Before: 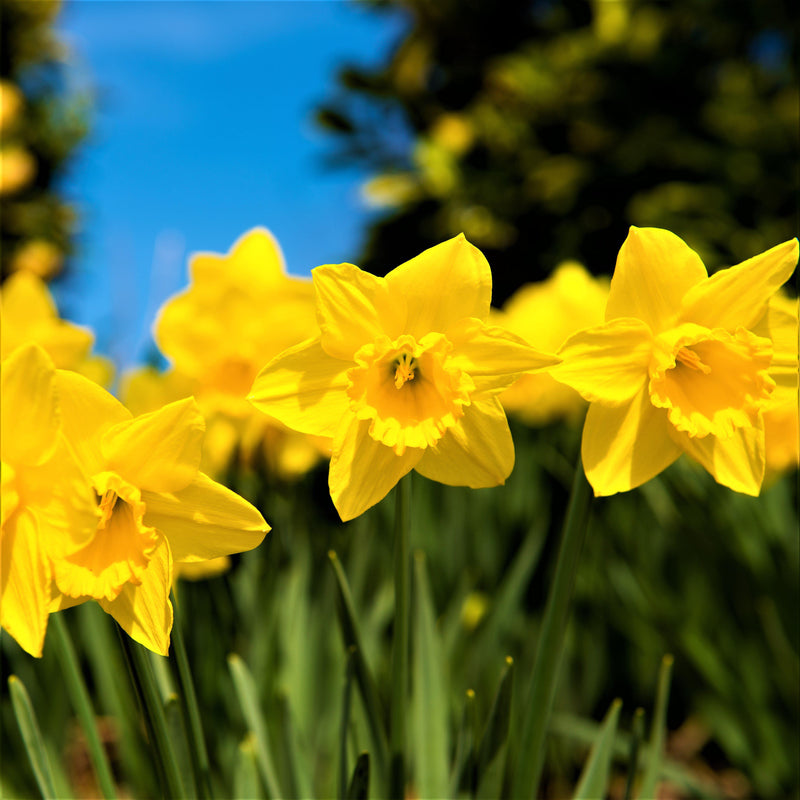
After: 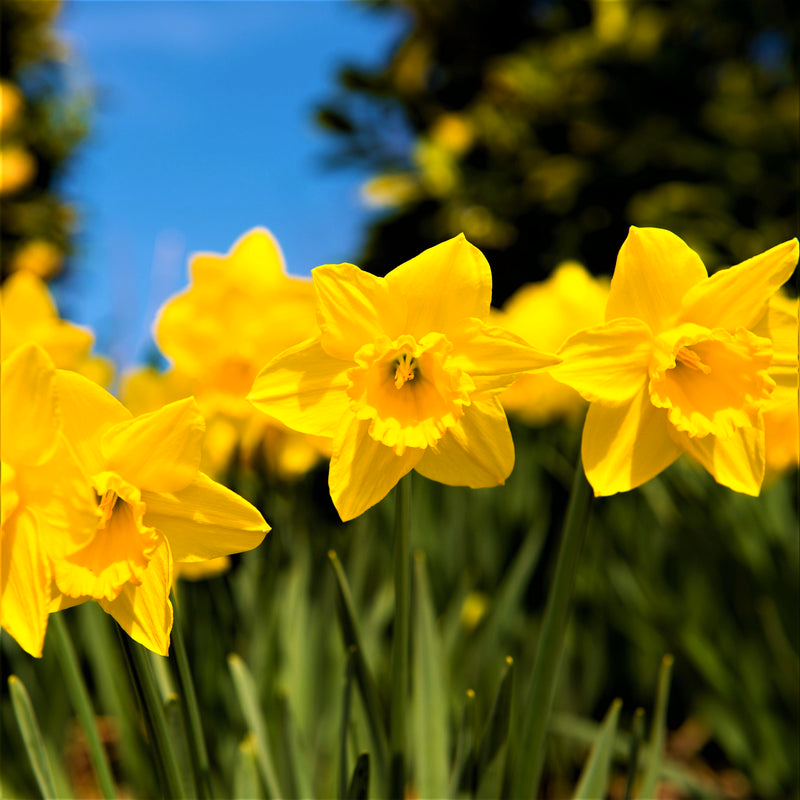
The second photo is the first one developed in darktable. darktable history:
color balance rgb: shadows lift › chroma 0.716%, shadows lift › hue 112.67°, perceptual saturation grading › global saturation 0.907%
color calibration: output R [1.063, -0.012, -0.003, 0], output B [-0.079, 0.047, 1, 0], illuminant same as pipeline (D50), adaptation XYZ, x 0.346, y 0.357, temperature 5012.96 K
